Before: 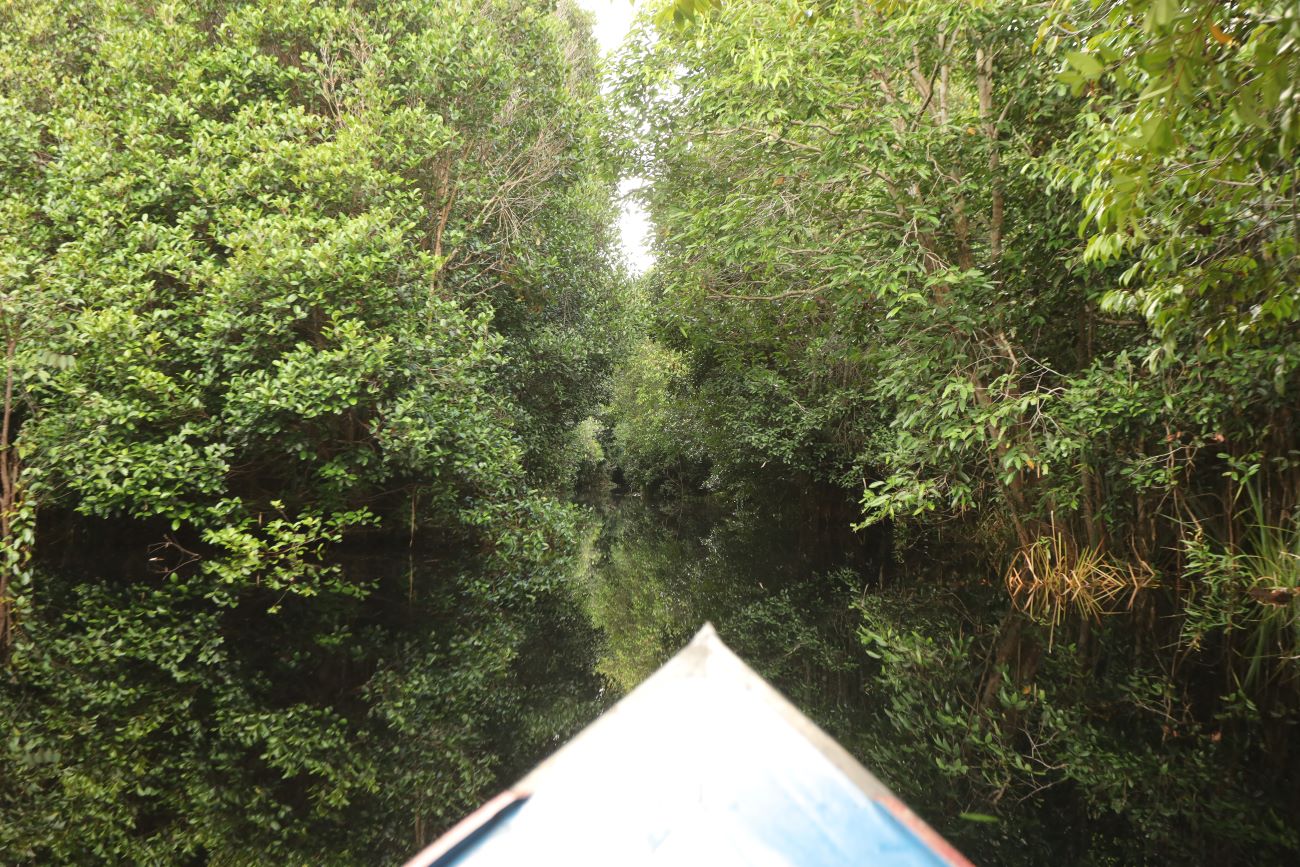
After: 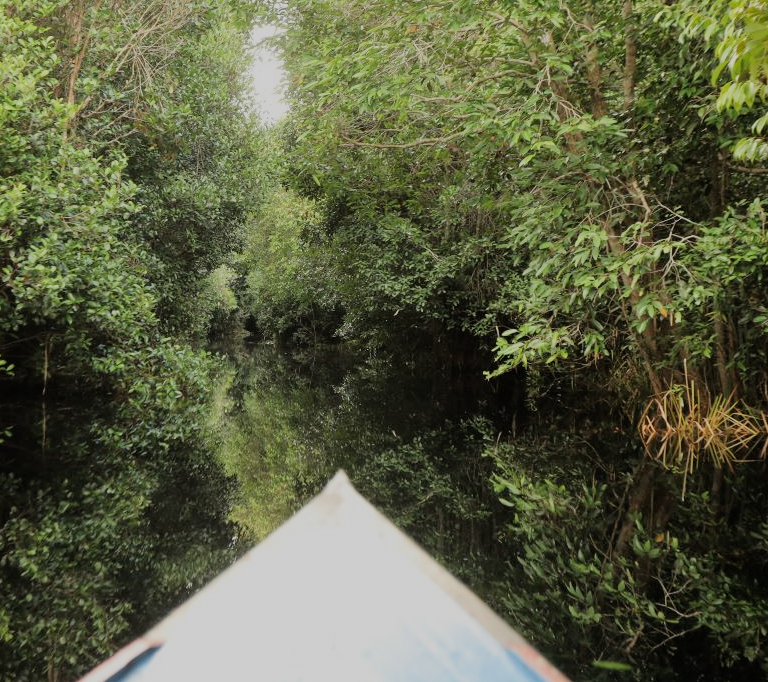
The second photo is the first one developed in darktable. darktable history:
color correction: highlights a* -0.137, highlights b* 0.137
crop and rotate: left 28.256%, top 17.734%, right 12.656%, bottom 3.573%
filmic rgb: black relative exposure -6.98 EV, white relative exposure 5.63 EV, hardness 2.86
